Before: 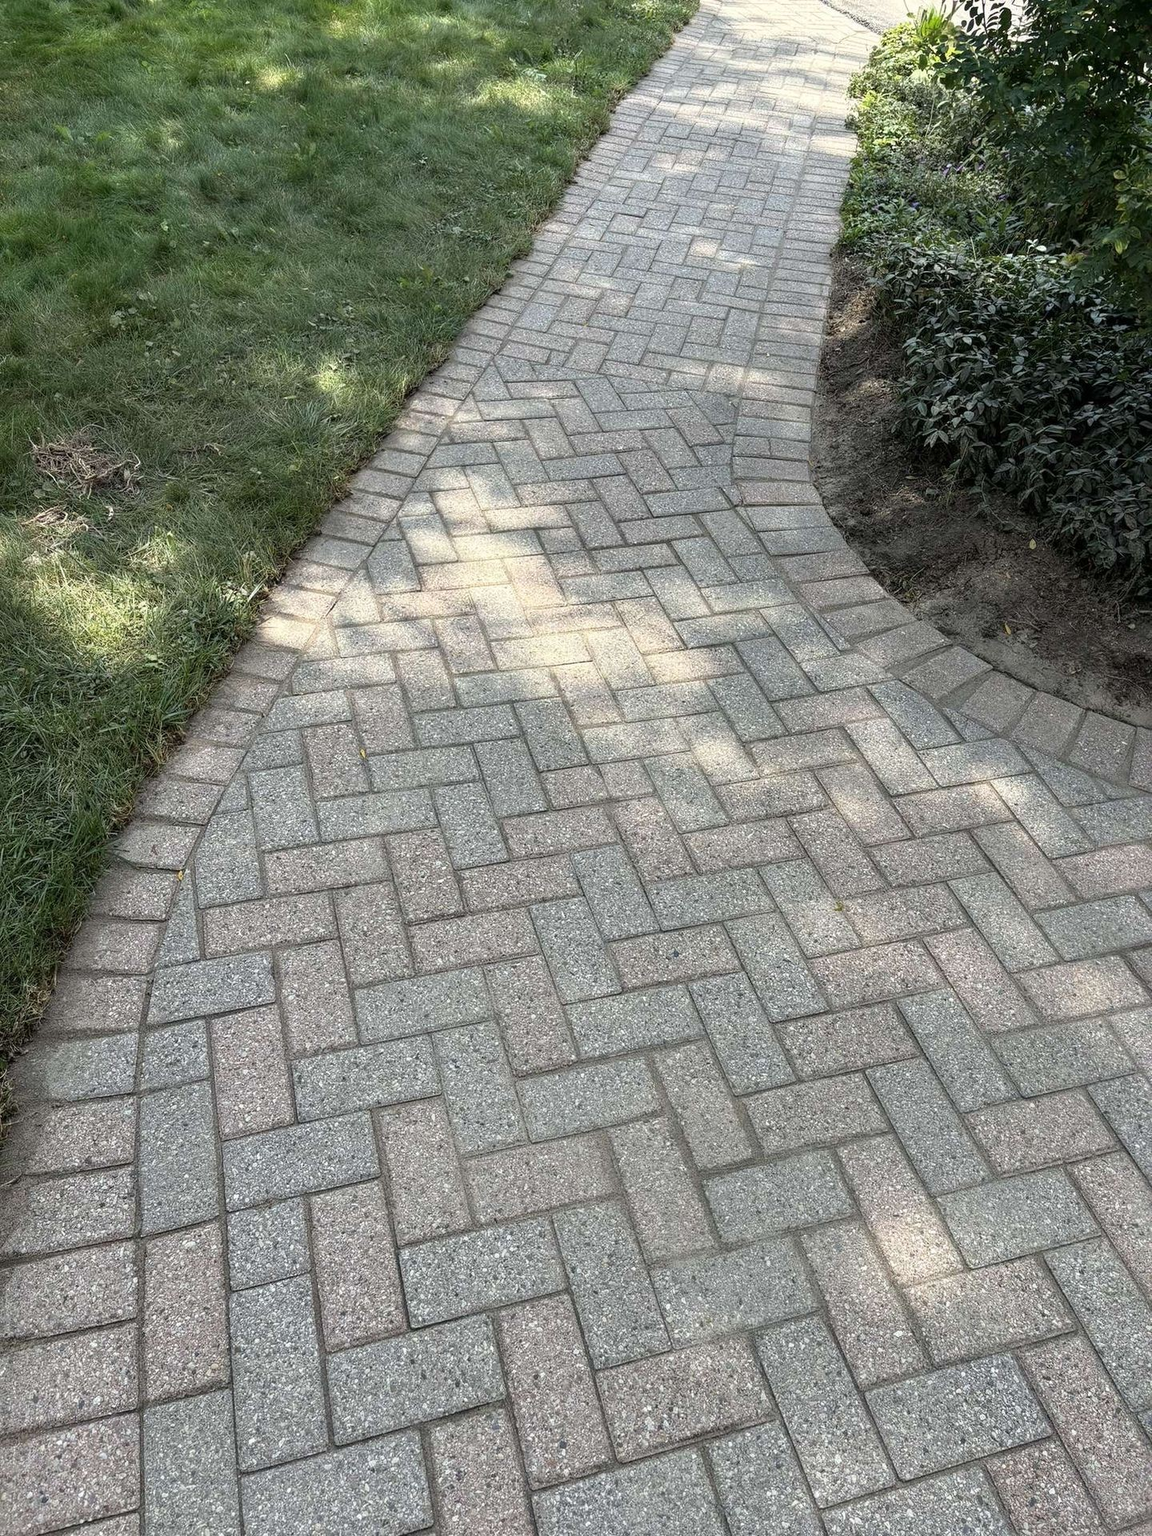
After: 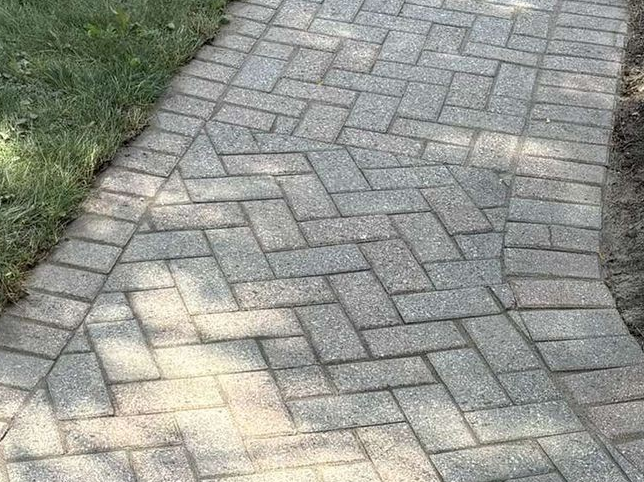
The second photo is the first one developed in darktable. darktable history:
crop: left 28.64%, top 16.832%, right 26.637%, bottom 58.055%
exposure: black level correction 0.001, compensate highlight preservation false
